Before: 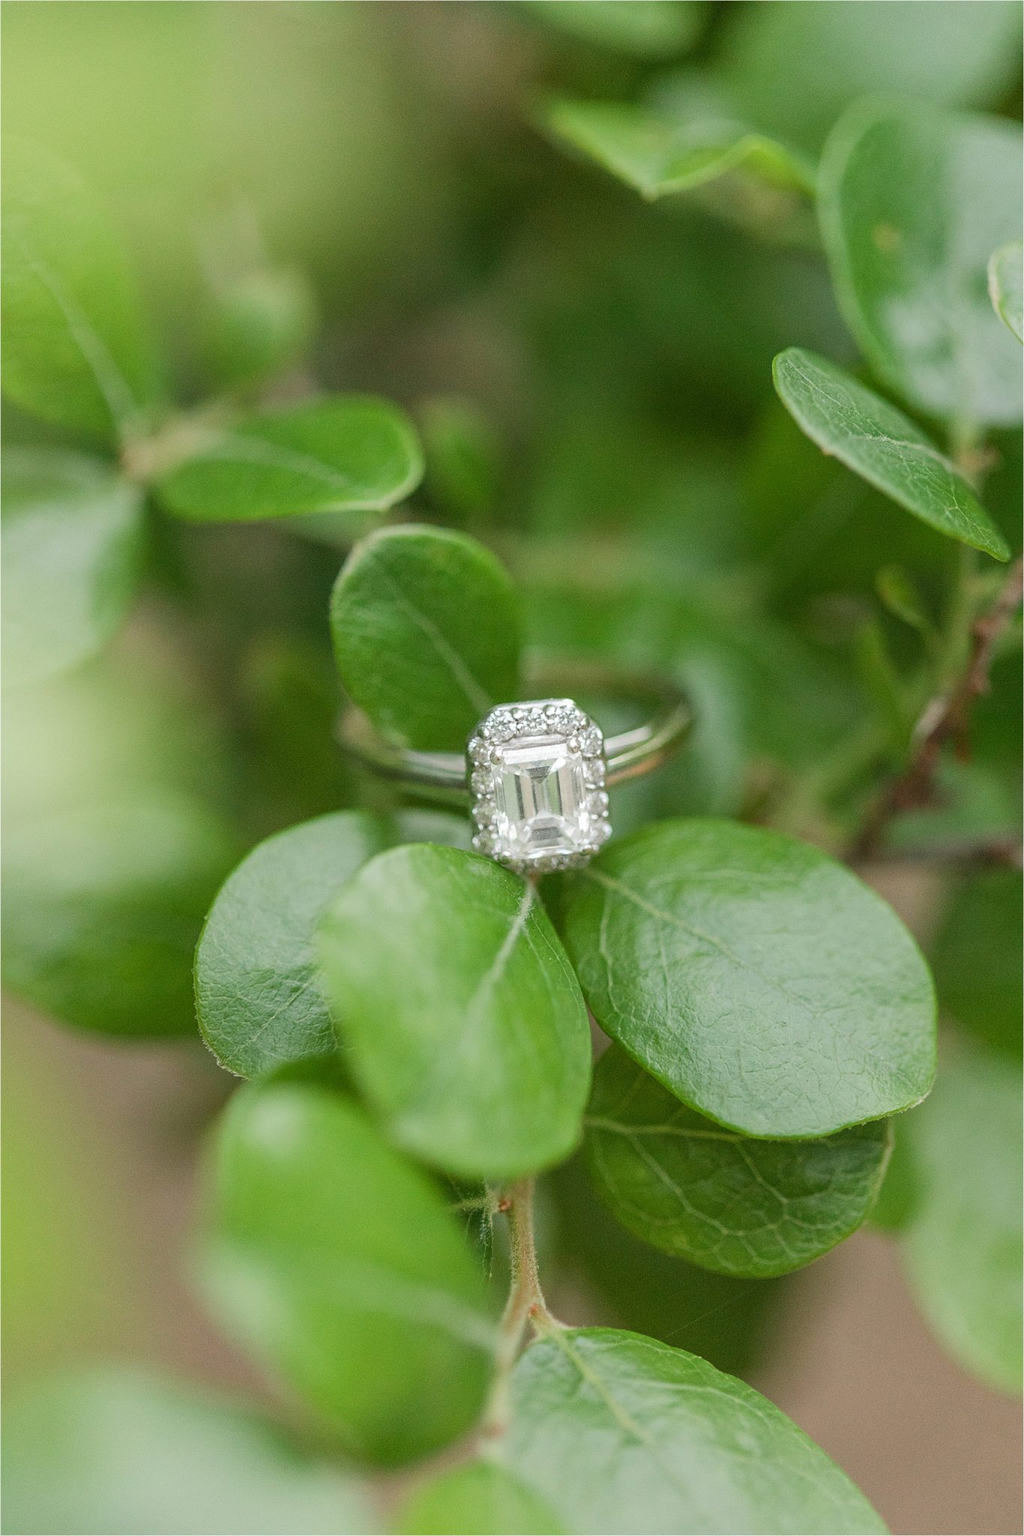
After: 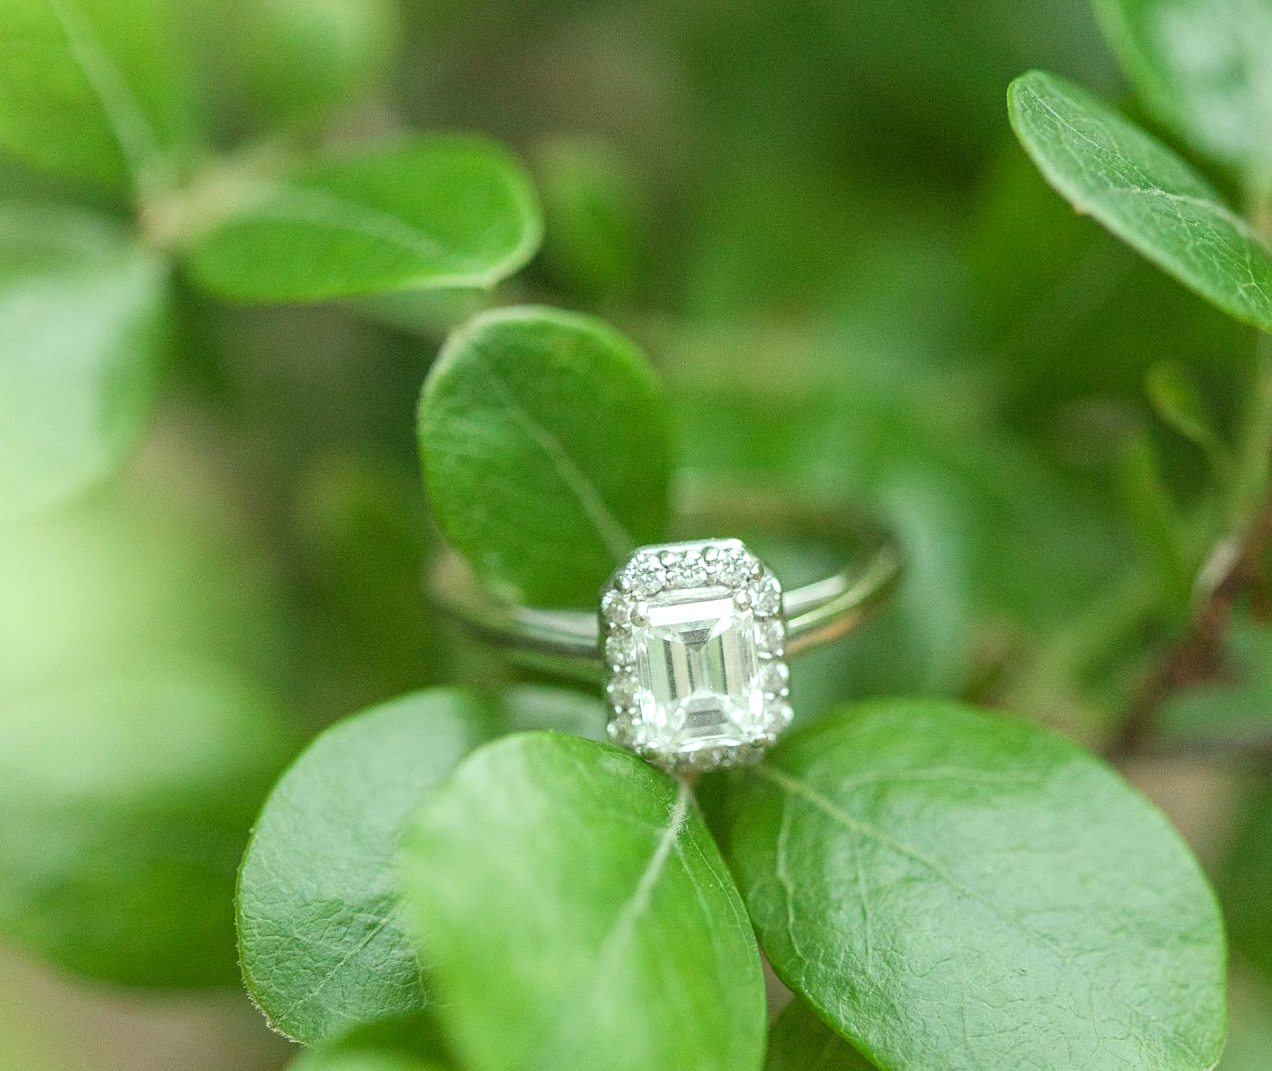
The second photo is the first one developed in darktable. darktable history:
exposure: exposure 0.375 EV, compensate highlight preservation false
color correction: highlights a* -8, highlights b* 3.1
crop: left 1.744%, top 19.225%, right 5.069%, bottom 28.357%
